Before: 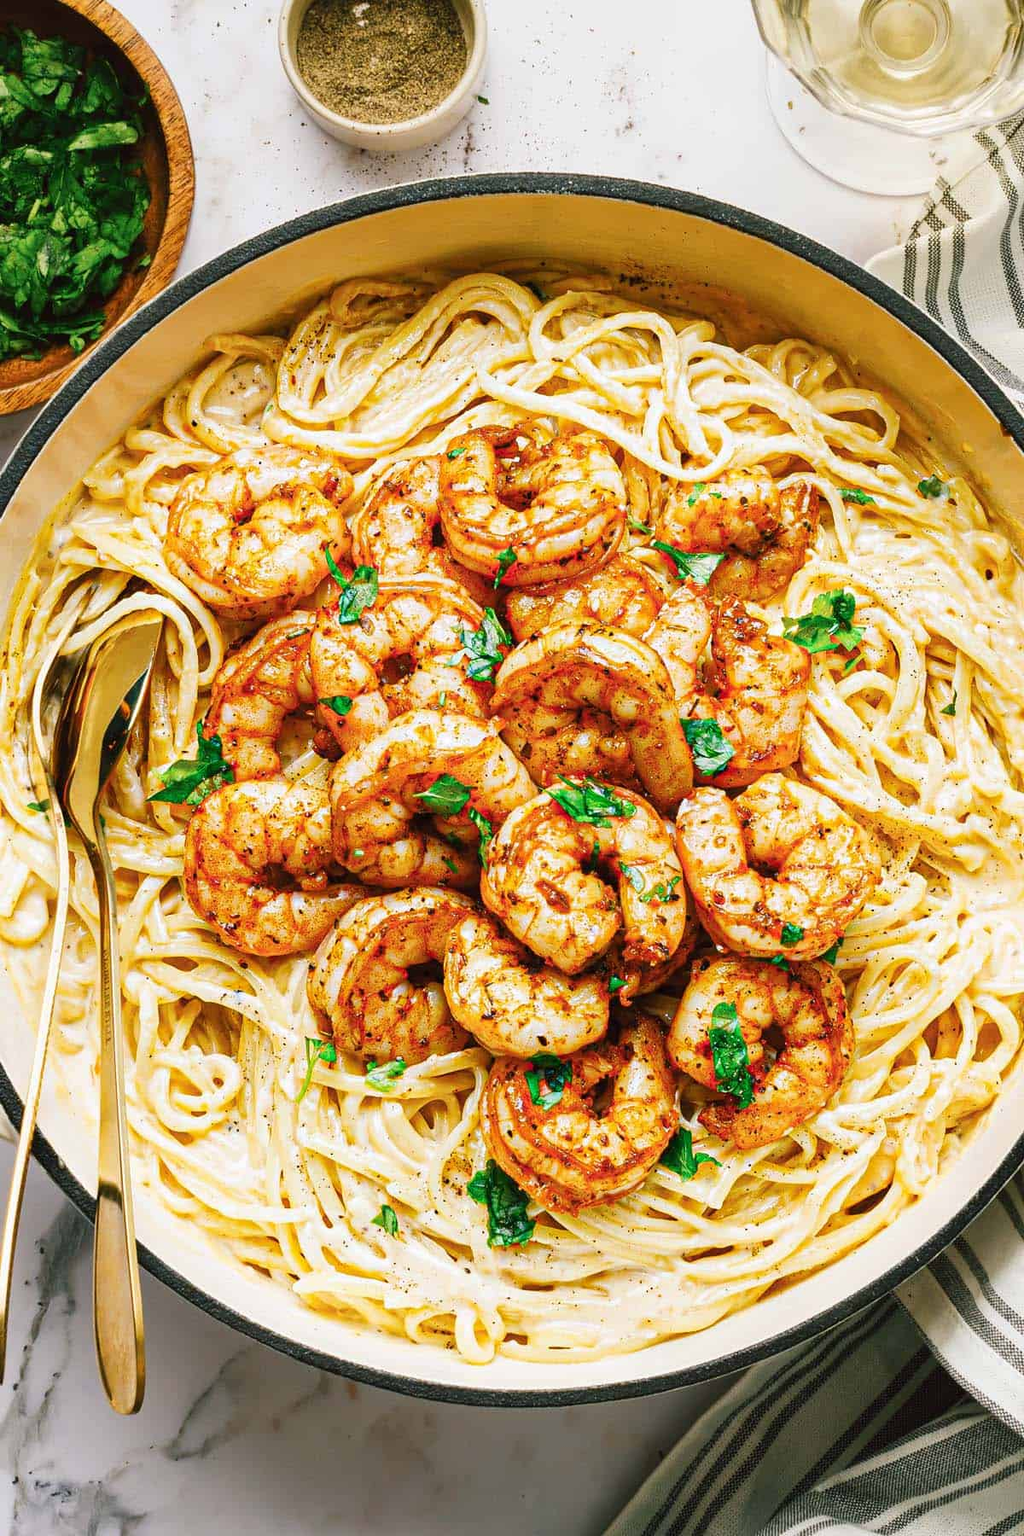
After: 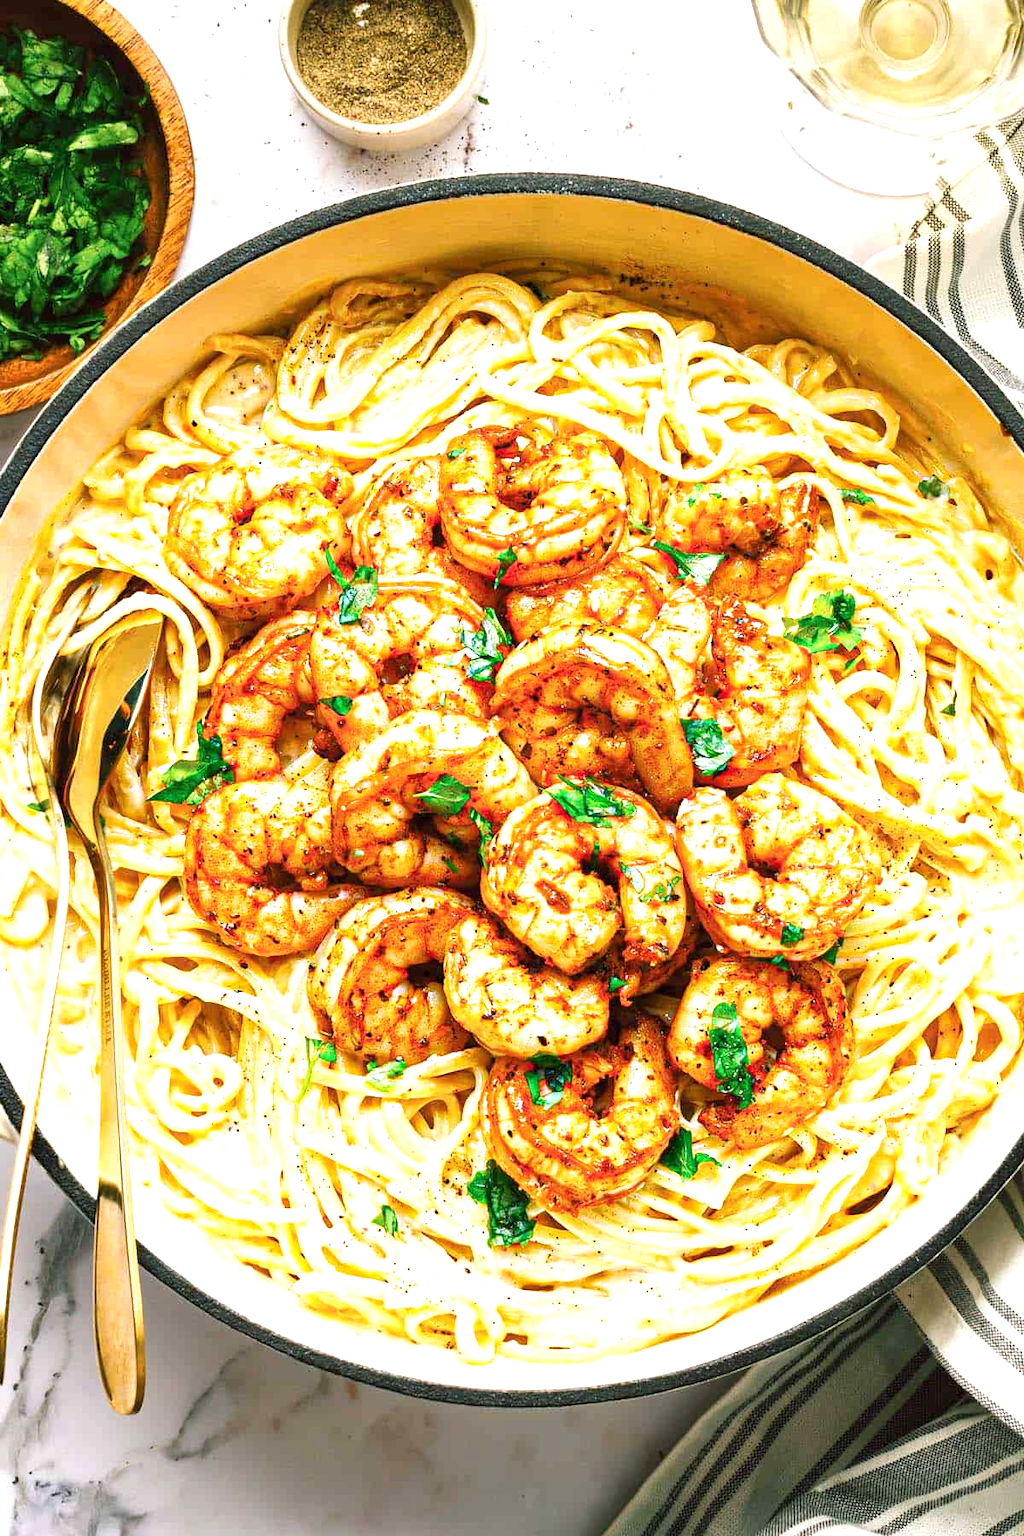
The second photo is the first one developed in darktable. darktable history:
exposure: black level correction 0.001, exposure 0.675 EV, compensate exposure bias true, compensate highlight preservation false
